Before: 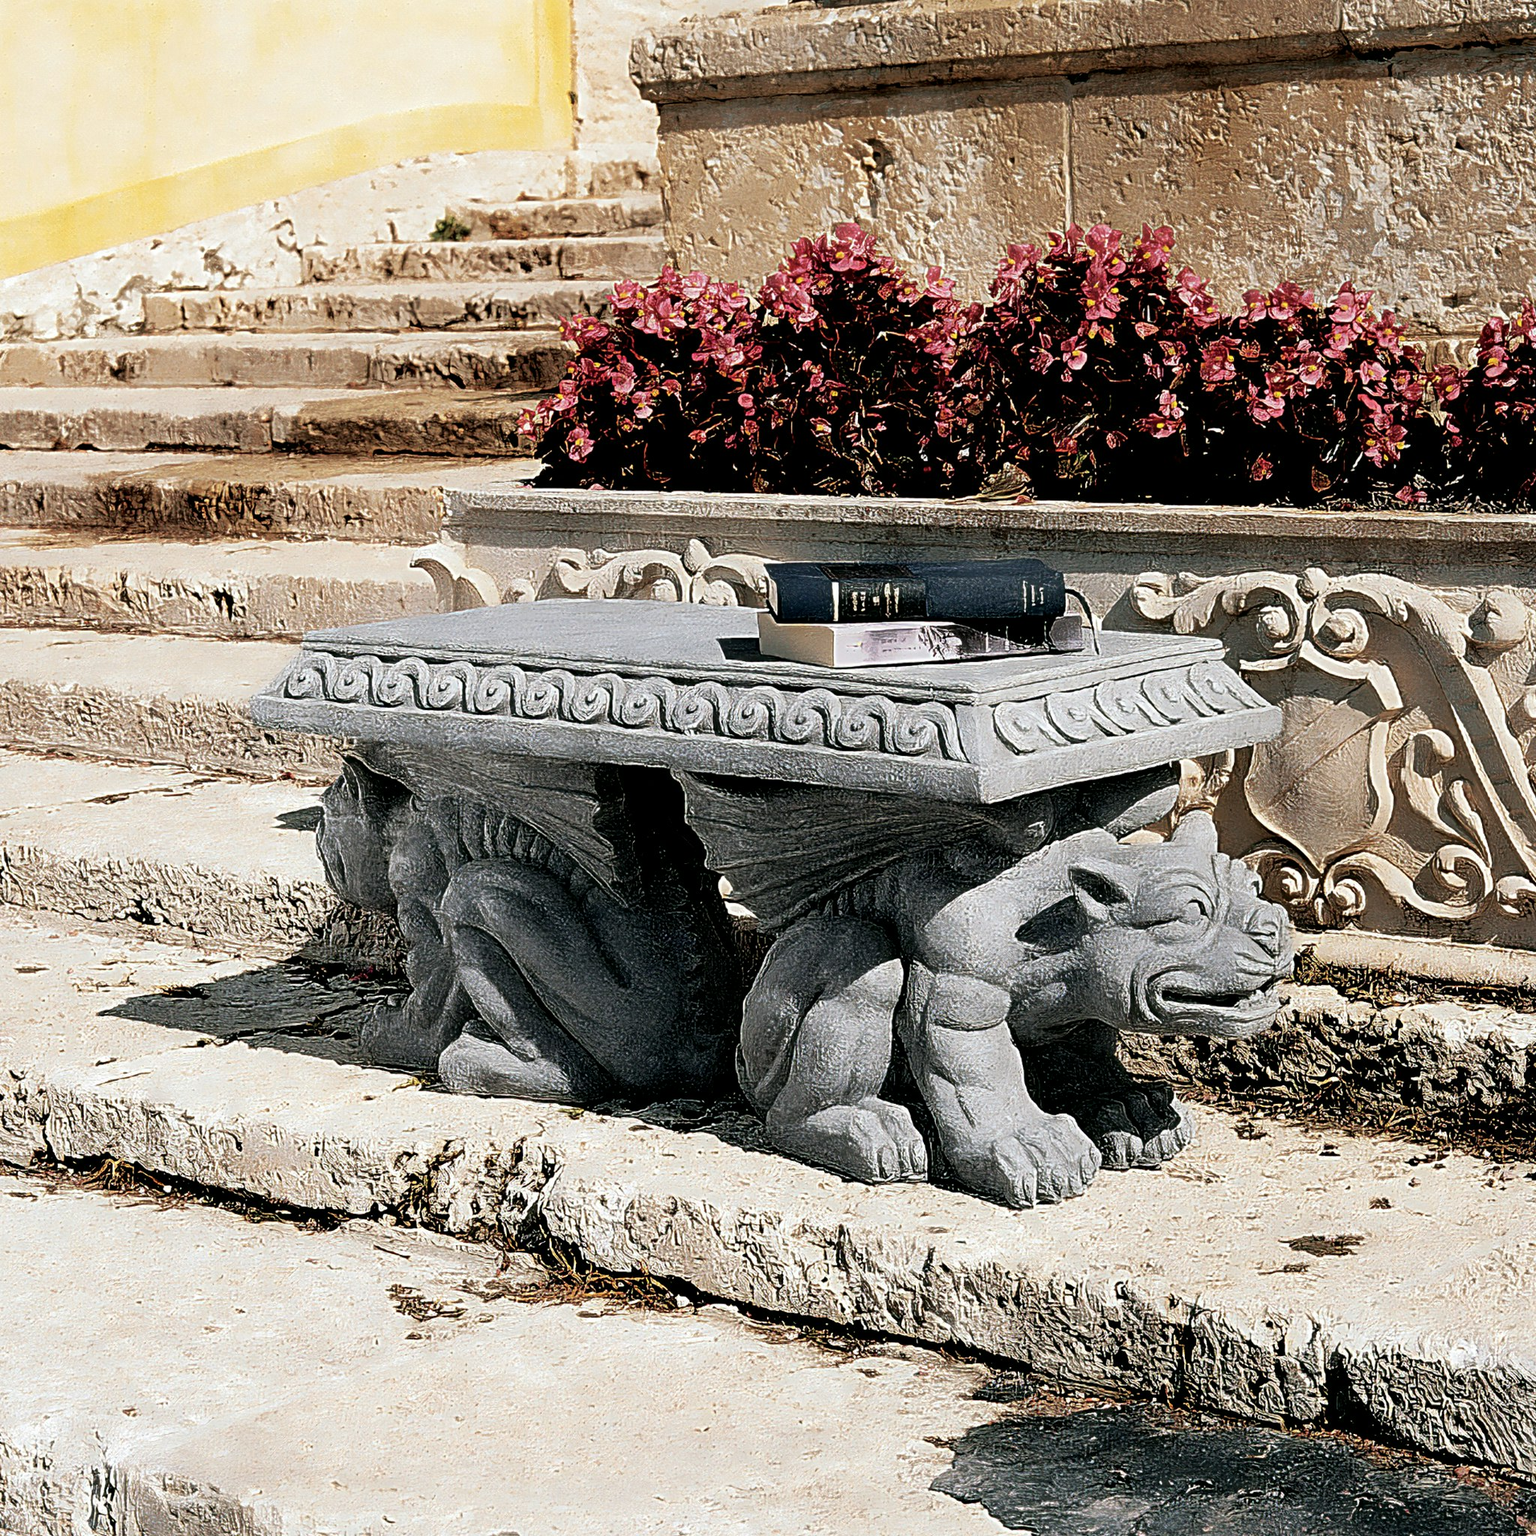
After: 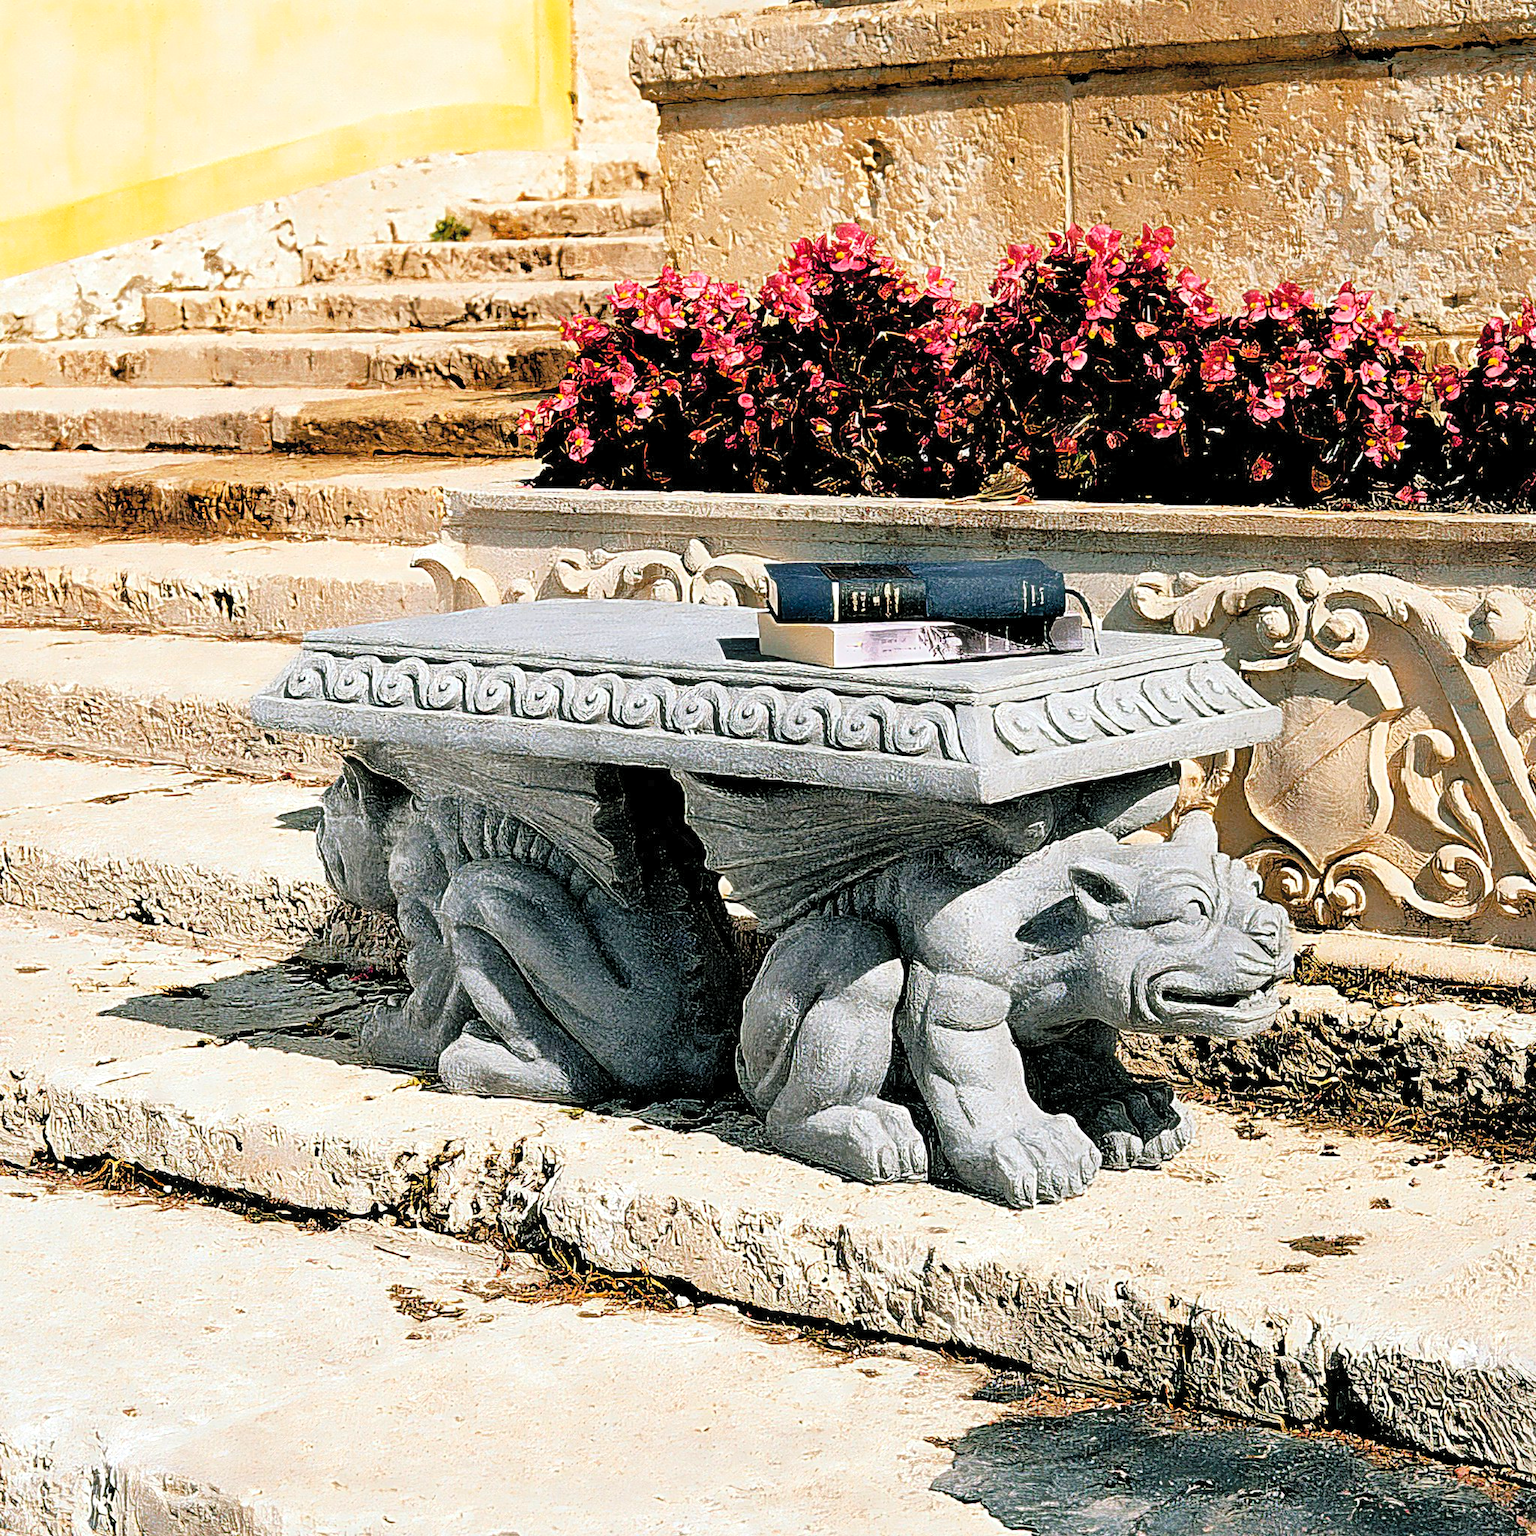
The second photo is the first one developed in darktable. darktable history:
local contrast: mode bilateral grid, contrast 20, coarseness 49, detail 132%, midtone range 0.2
color balance rgb: perceptual saturation grading › global saturation 34.569%, perceptual saturation grading › highlights -29.799%, perceptual saturation grading › shadows 35.514%, global vibrance 20%
contrast brightness saturation: contrast 0.102, brightness 0.312, saturation 0.142
